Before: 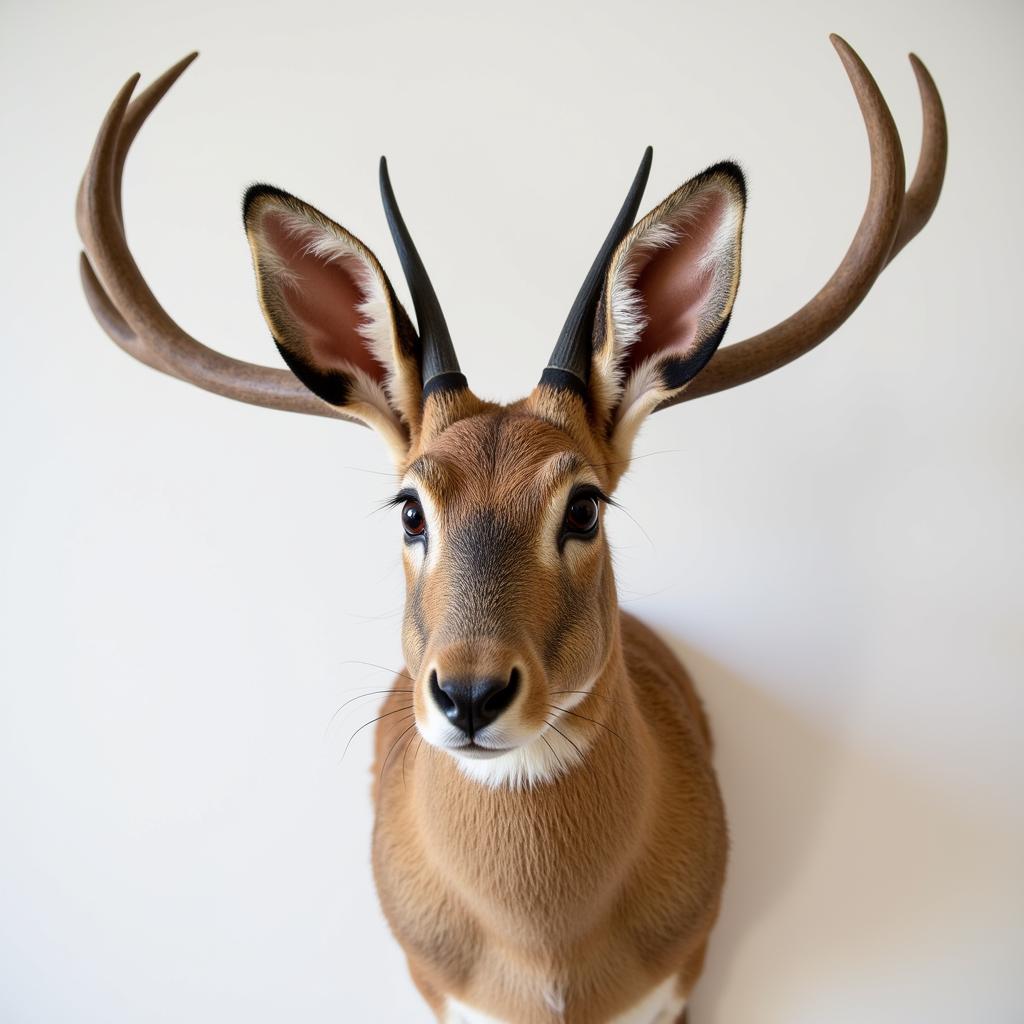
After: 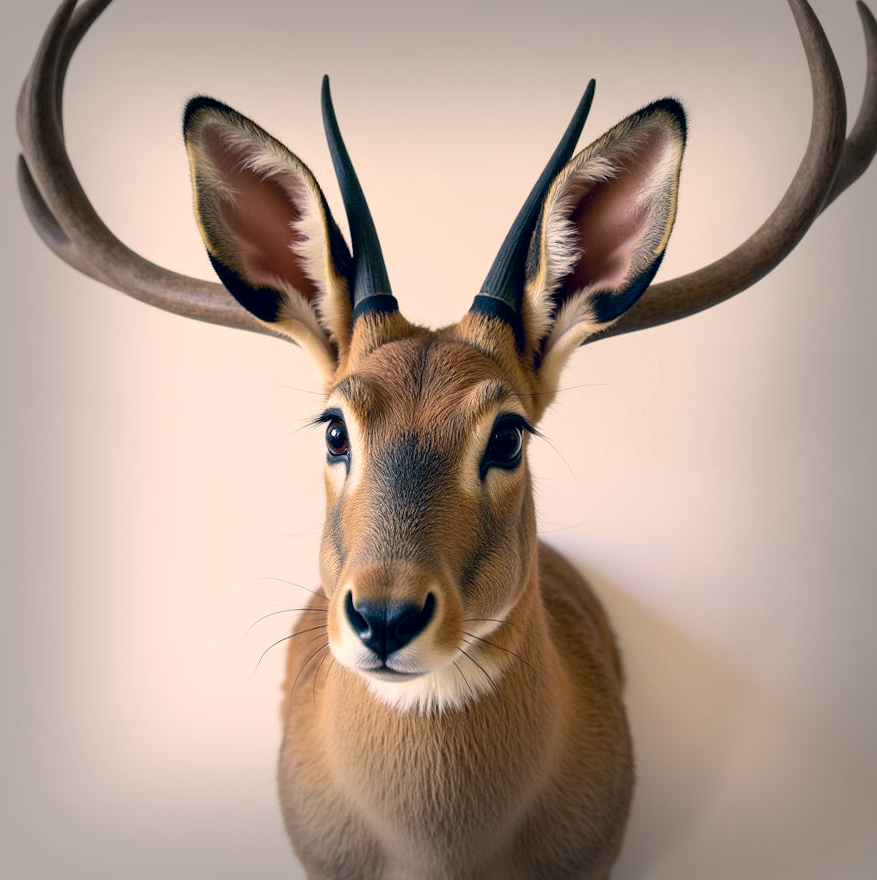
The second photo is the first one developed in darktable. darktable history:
crop and rotate: angle -3.03°, left 5.256%, top 5.202%, right 4.653%, bottom 4.361%
color correction: highlights a* 10.28, highlights b* 14.18, shadows a* -10.17, shadows b* -14.89
vignetting: fall-off start 52.78%, automatic ratio true, width/height ratio 1.316, shape 0.224, dithering 8-bit output
exposure: black level correction 0.004, exposure 0.016 EV, compensate highlight preservation false
